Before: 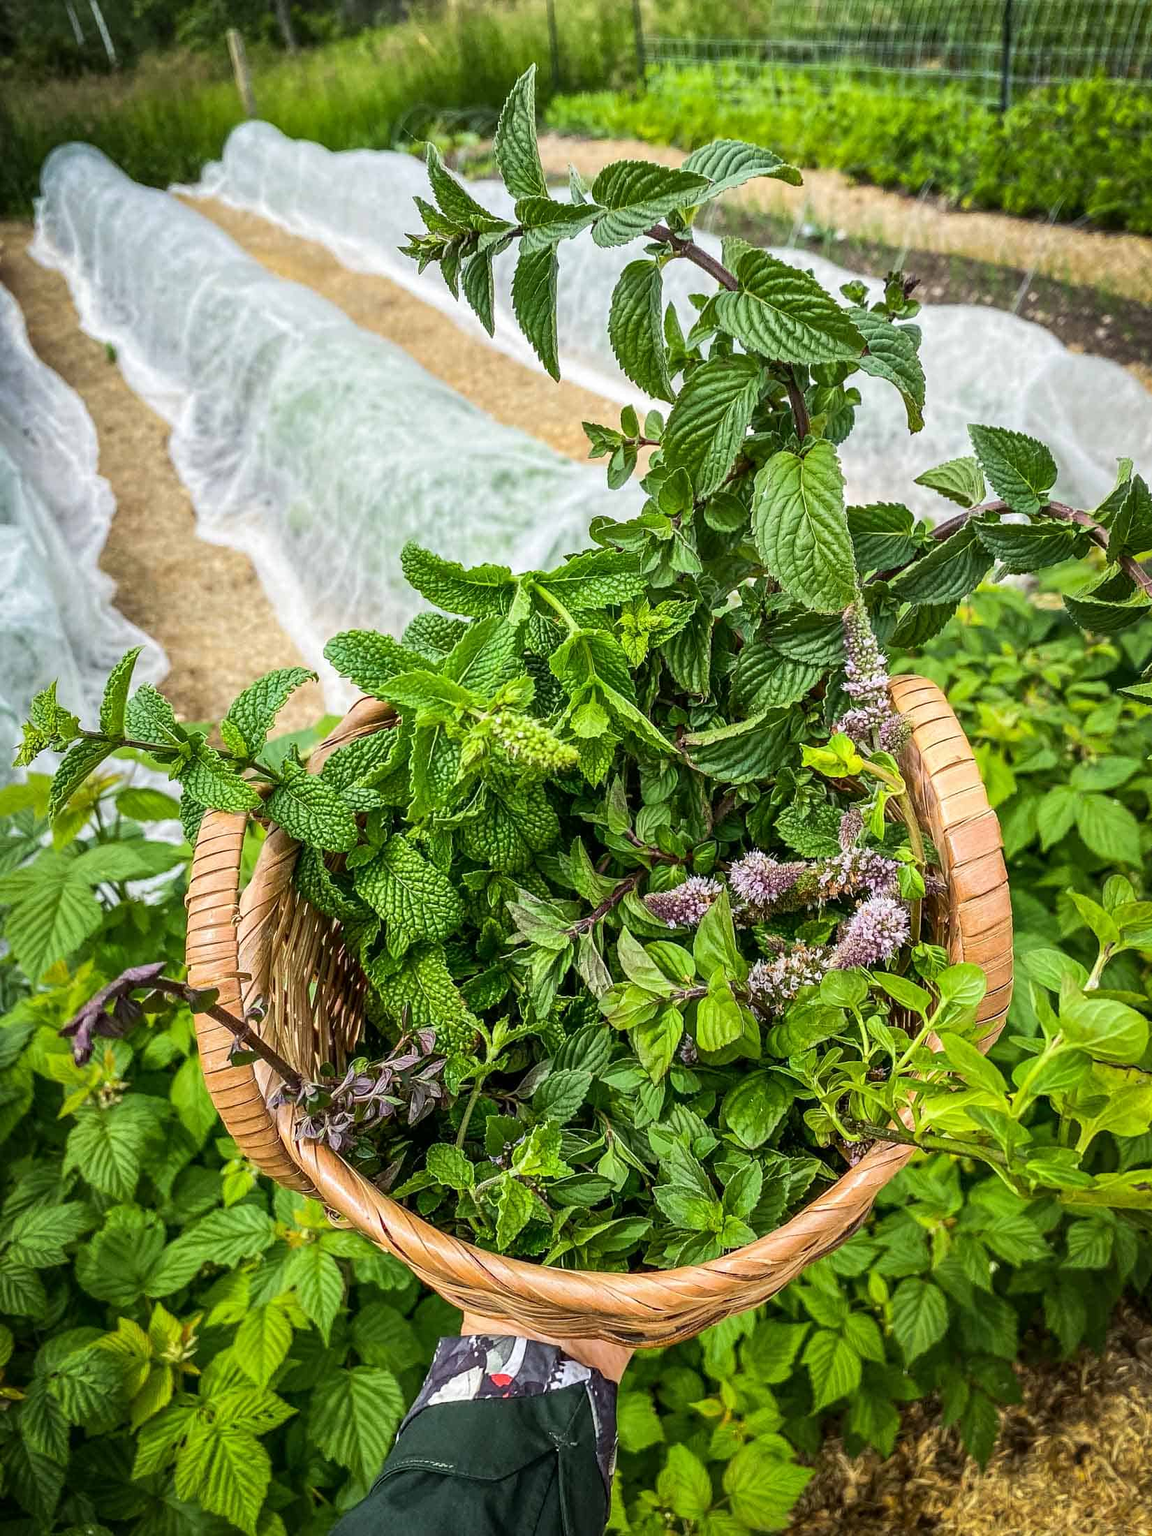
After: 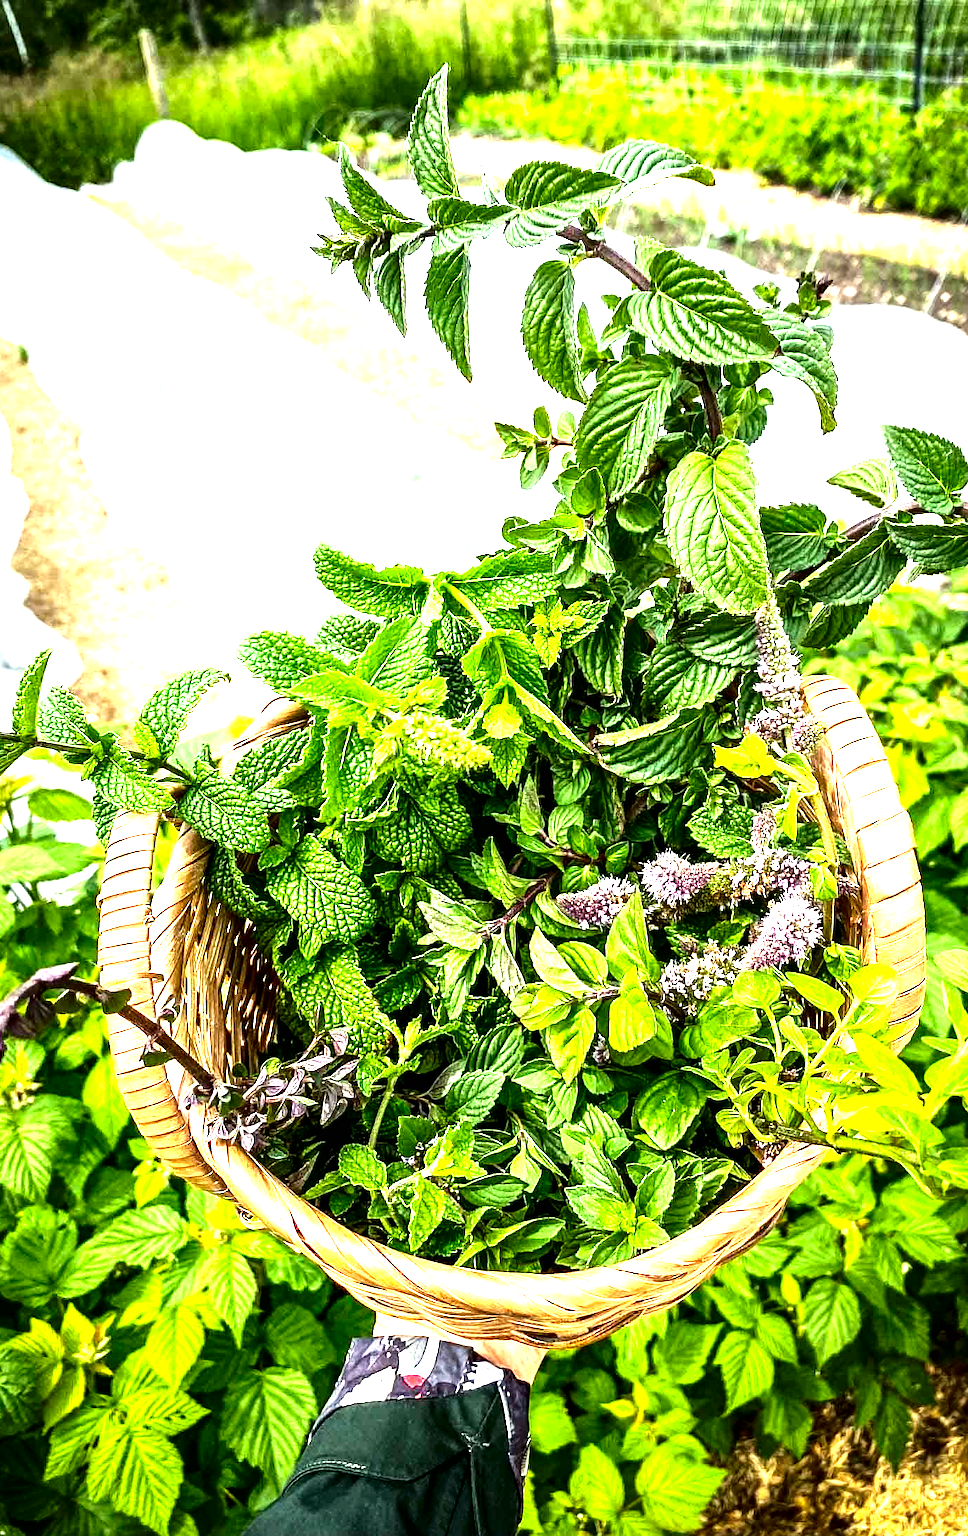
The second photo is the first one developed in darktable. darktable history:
exposure: black level correction 0, exposure 0.7 EV, compensate exposure bias true, compensate highlight preservation false
crop: left 7.657%, right 7.832%
tone equalizer: -8 EV -1.05 EV, -7 EV -1.02 EV, -6 EV -0.854 EV, -5 EV -0.554 EV, -3 EV 0.57 EV, -2 EV 0.892 EV, -1 EV 0.995 EV, +0 EV 1.07 EV
local contrast: mode bilateral grid, contrast 20, coarseness 50, detail 119%, midtone range 0.2
contrast brightness saturation: contrast 0.134, brightness -0.223, saturation 0.138
